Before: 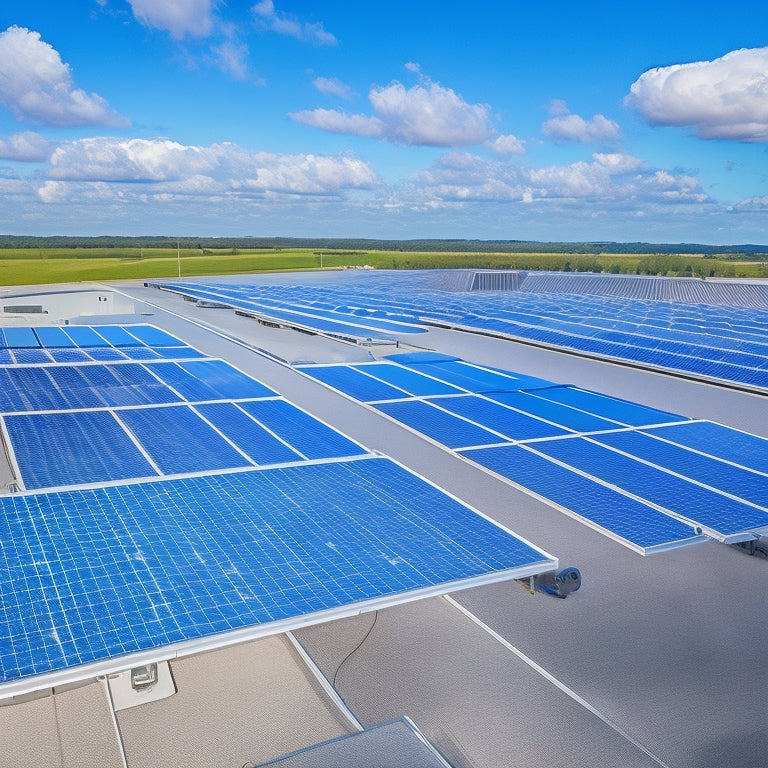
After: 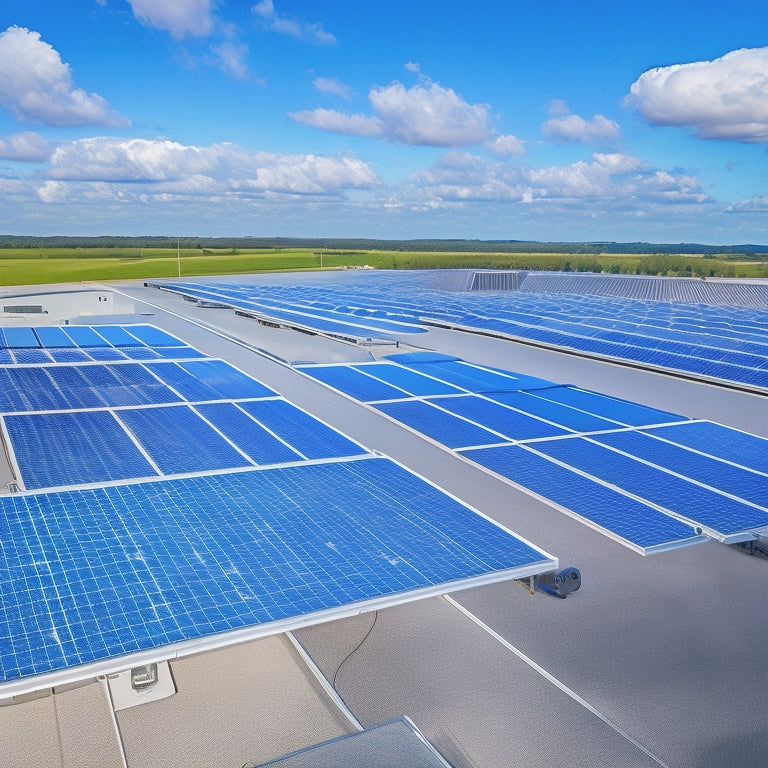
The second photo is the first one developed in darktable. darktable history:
color zones: curves: ch1 [(0.263, 0.53) (0.376, 0.287) (0.487, 0.512) (0.748, 0.547) (1, 0.513)]; ch2 [(0.262, 0.45) (0.751, 0.477)], mix -122.91%
